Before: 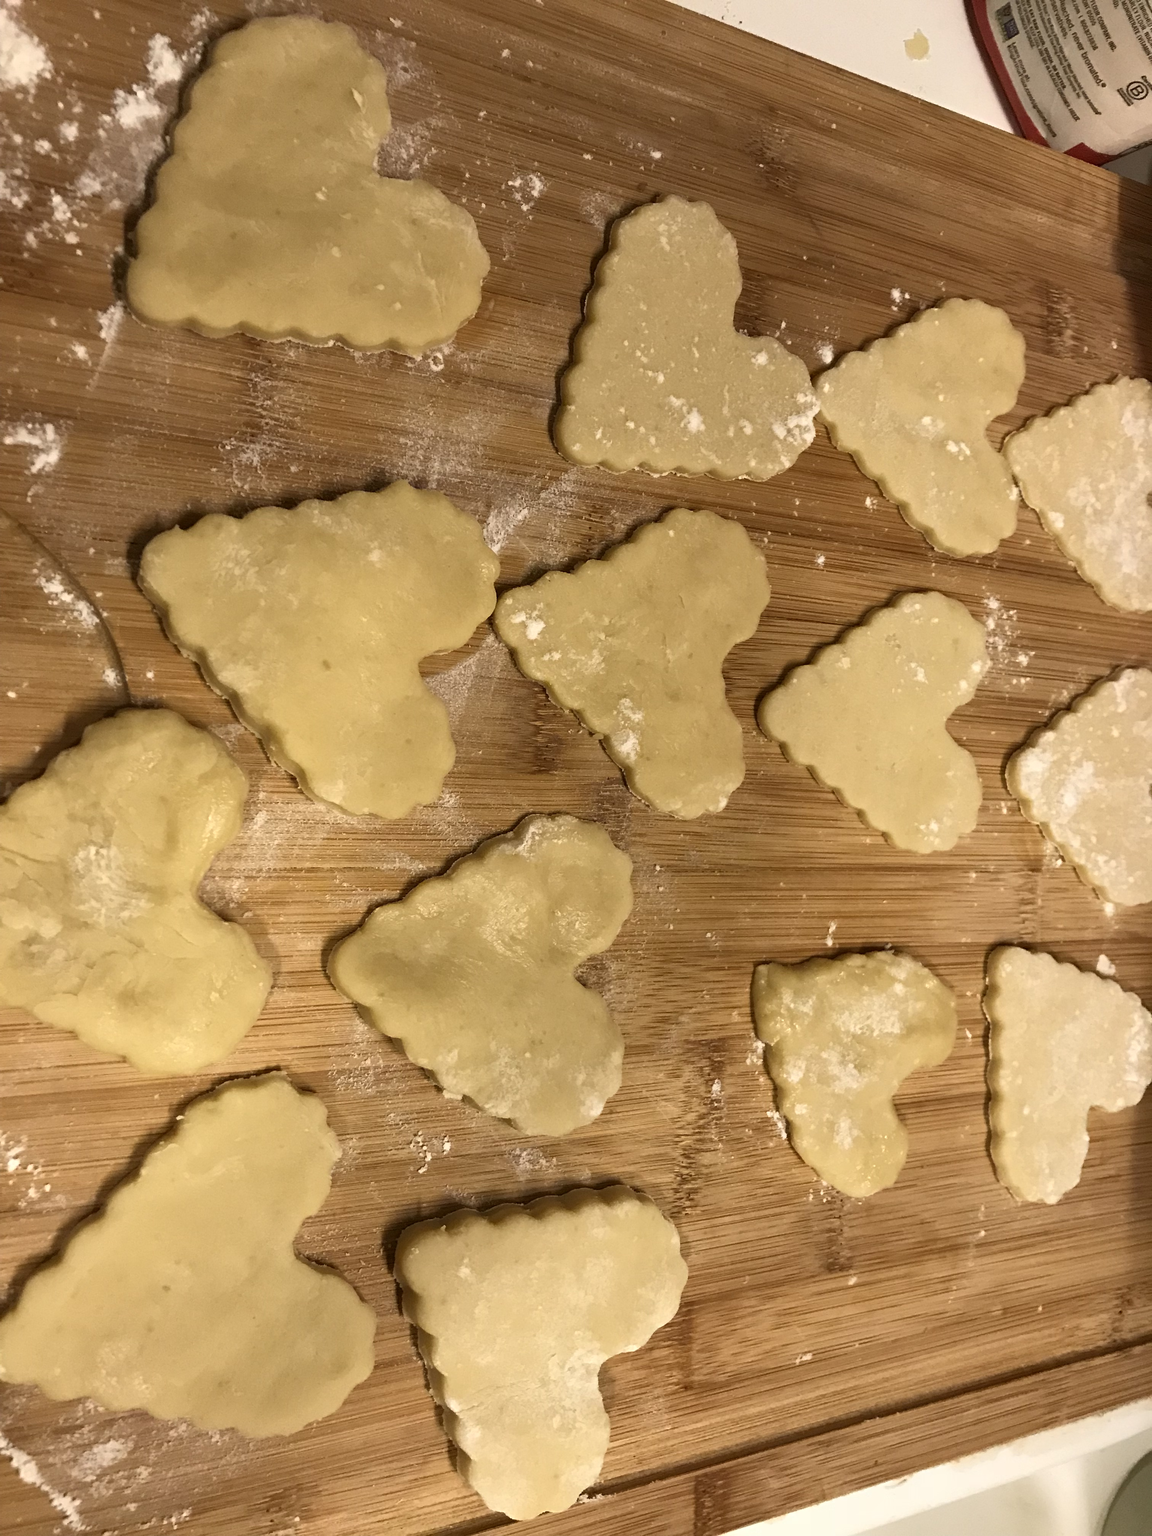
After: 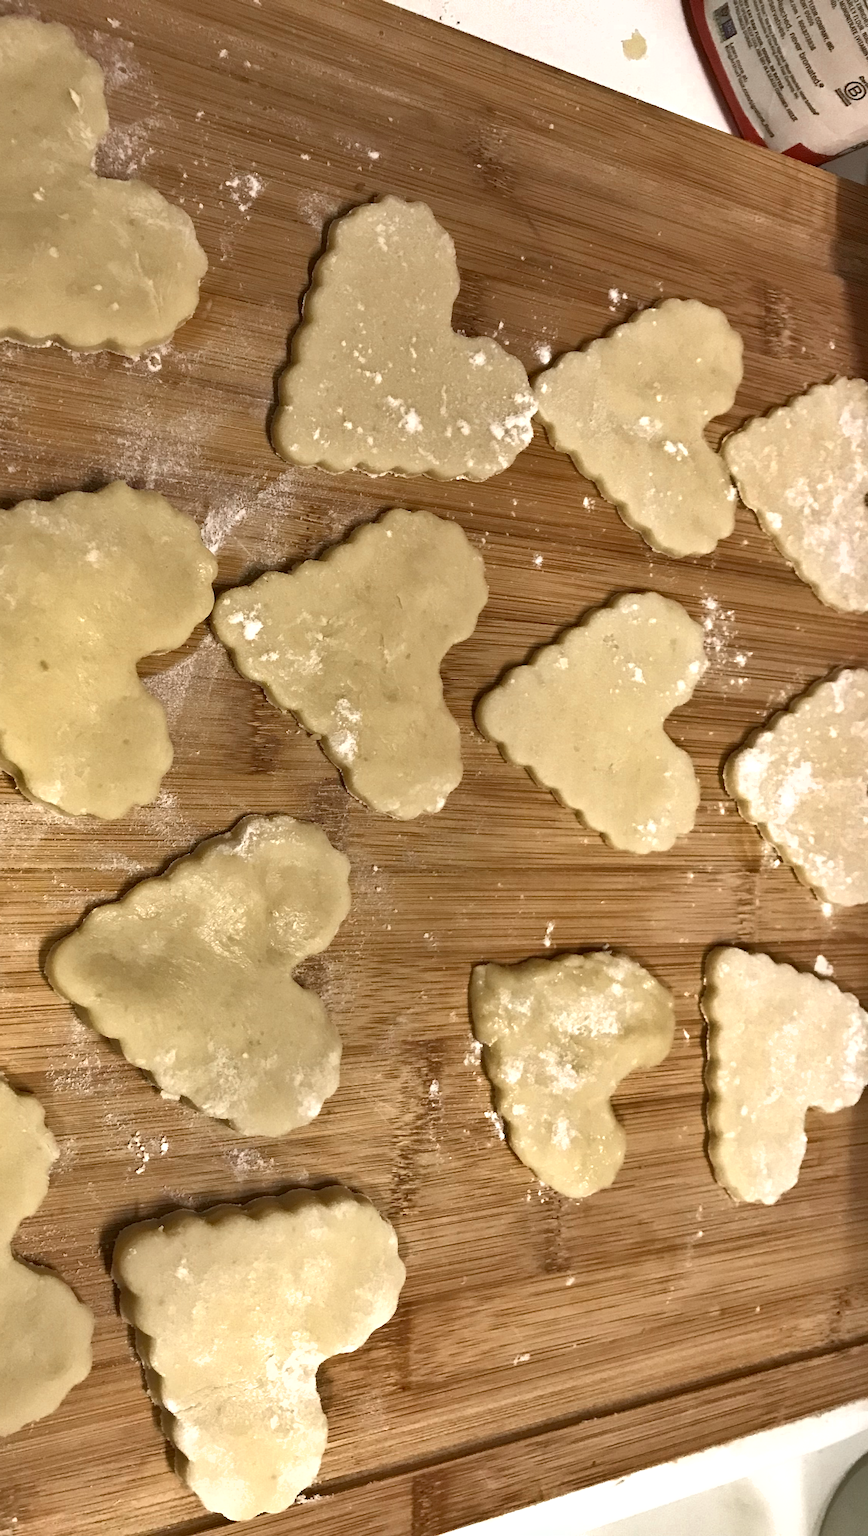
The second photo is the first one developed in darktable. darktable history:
color zones: curves: ch0 [(0, 0.5) (0.125, 0.4) (0.25, 0.5) (0.375, 0.4) (0.5, 0.4) (0.625, 0.35) (0.75, 0.35) (0.875, 0.5)]; ch1 [(0, 0.35) (0.125, 0.45) (0.25, 0.35) (0.375, 0.35) (0.5, 0.35) (0.625, 0.35) (0.75, 0.45) (0.875, 0.35)]; ch2 [(0, 0.6) (0.125, 0.5) (0.25, 0.5) (0.375, 0.6) (0.5, 0.6) (0.625, 0.5) (0.75, 0.5) (0.875, 0.5)]
color calibration: x 0.355, y 0.367, temperature 4700.38 K
exposure: black level correction 0.001, exposure 0.5 EV, compensate exposure bias true, compensate highlight preservation false
crop and rotate: left 24.6%
white balance: red 0.988, blue 1.017
shadows and highlights: soften with gaussian
